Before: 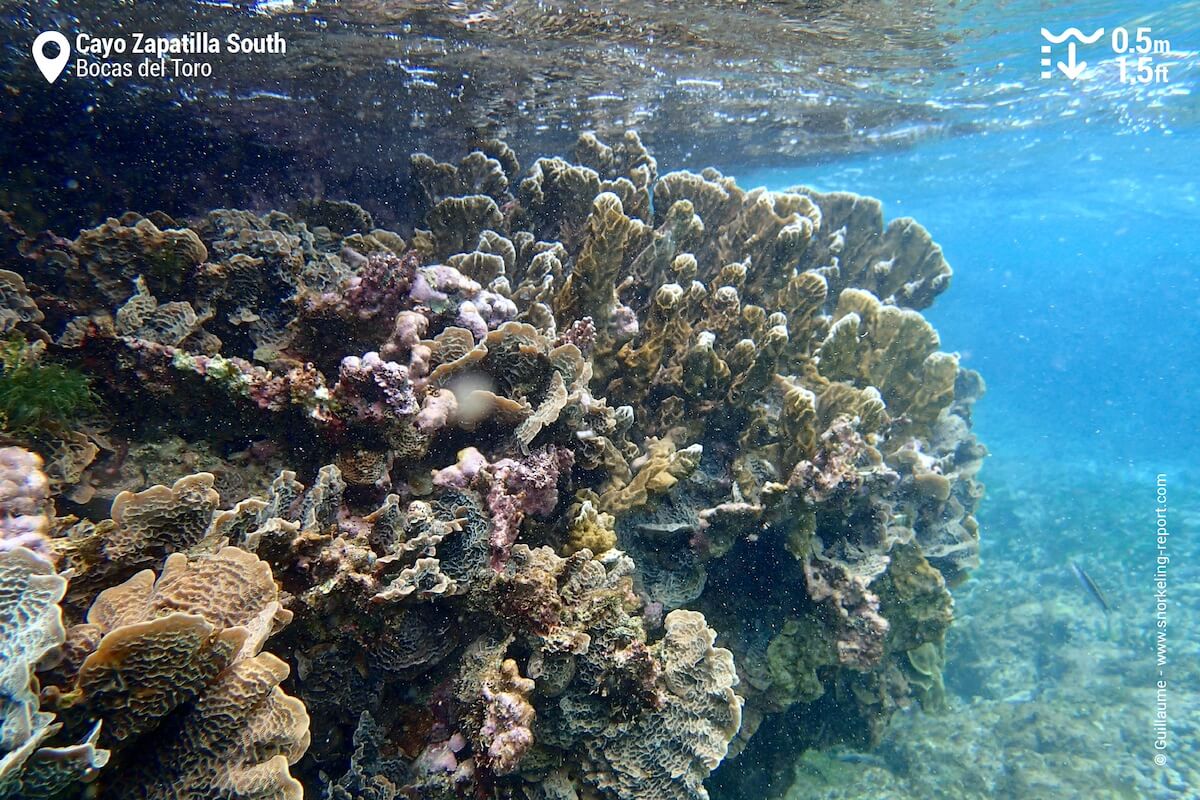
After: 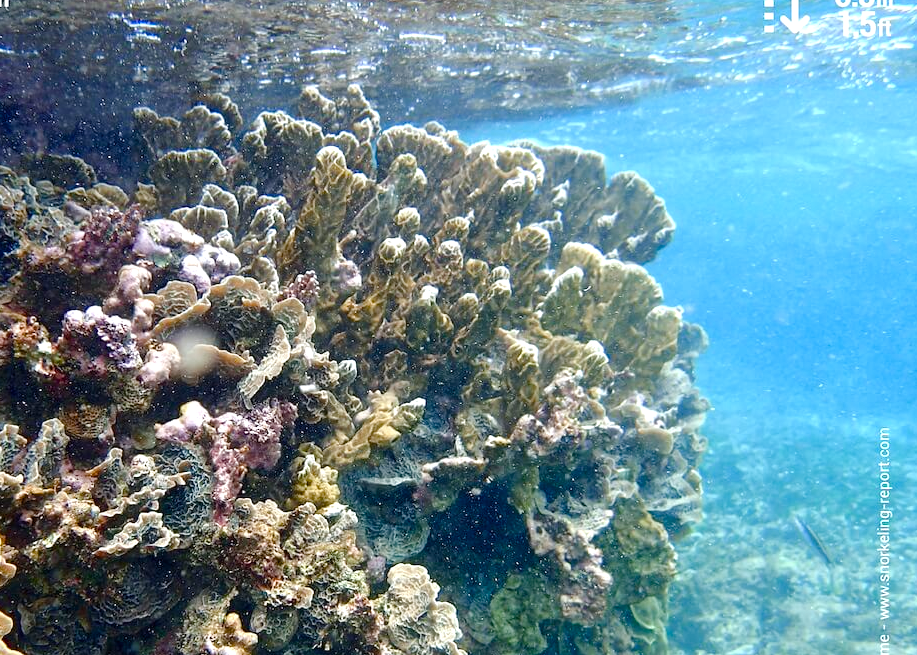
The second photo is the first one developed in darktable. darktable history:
color balance rgb: perceptual saturation grading › global saturation 20%, perceptual saturation grading › highlights -50%, perceptual saturation grading › shadows 30%, perceptual brilliance grading › global brilliance 10%, perceptual brilliance grading › shadows 15%
crop: left 23.095%, top 5.827%, bottom 11.854%
